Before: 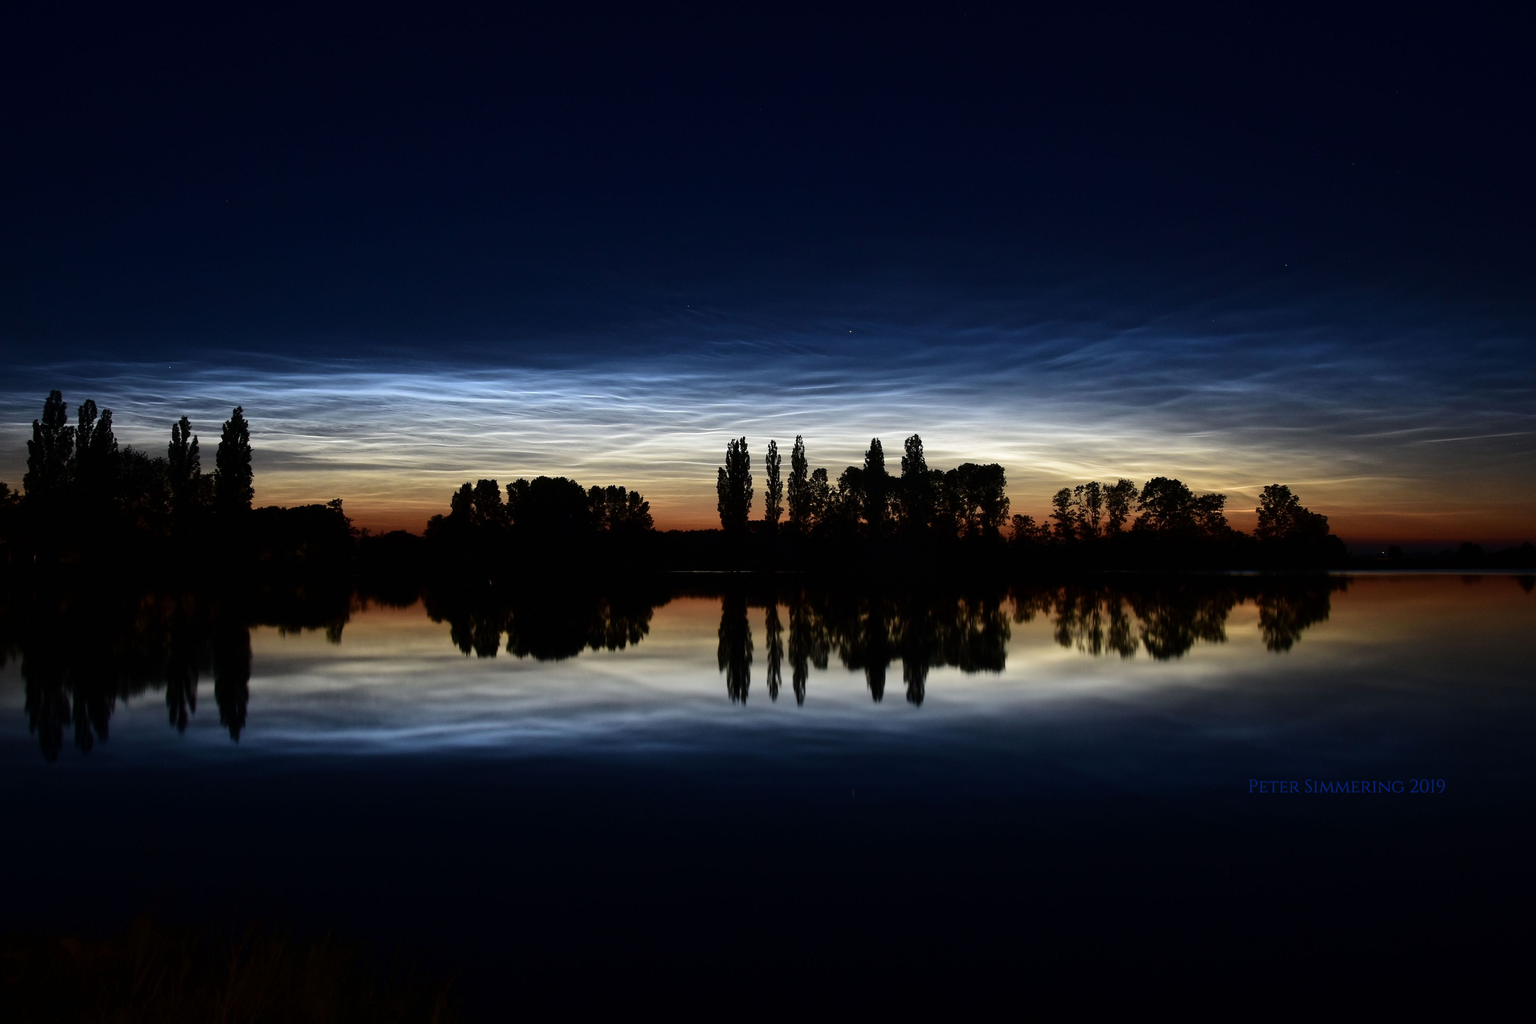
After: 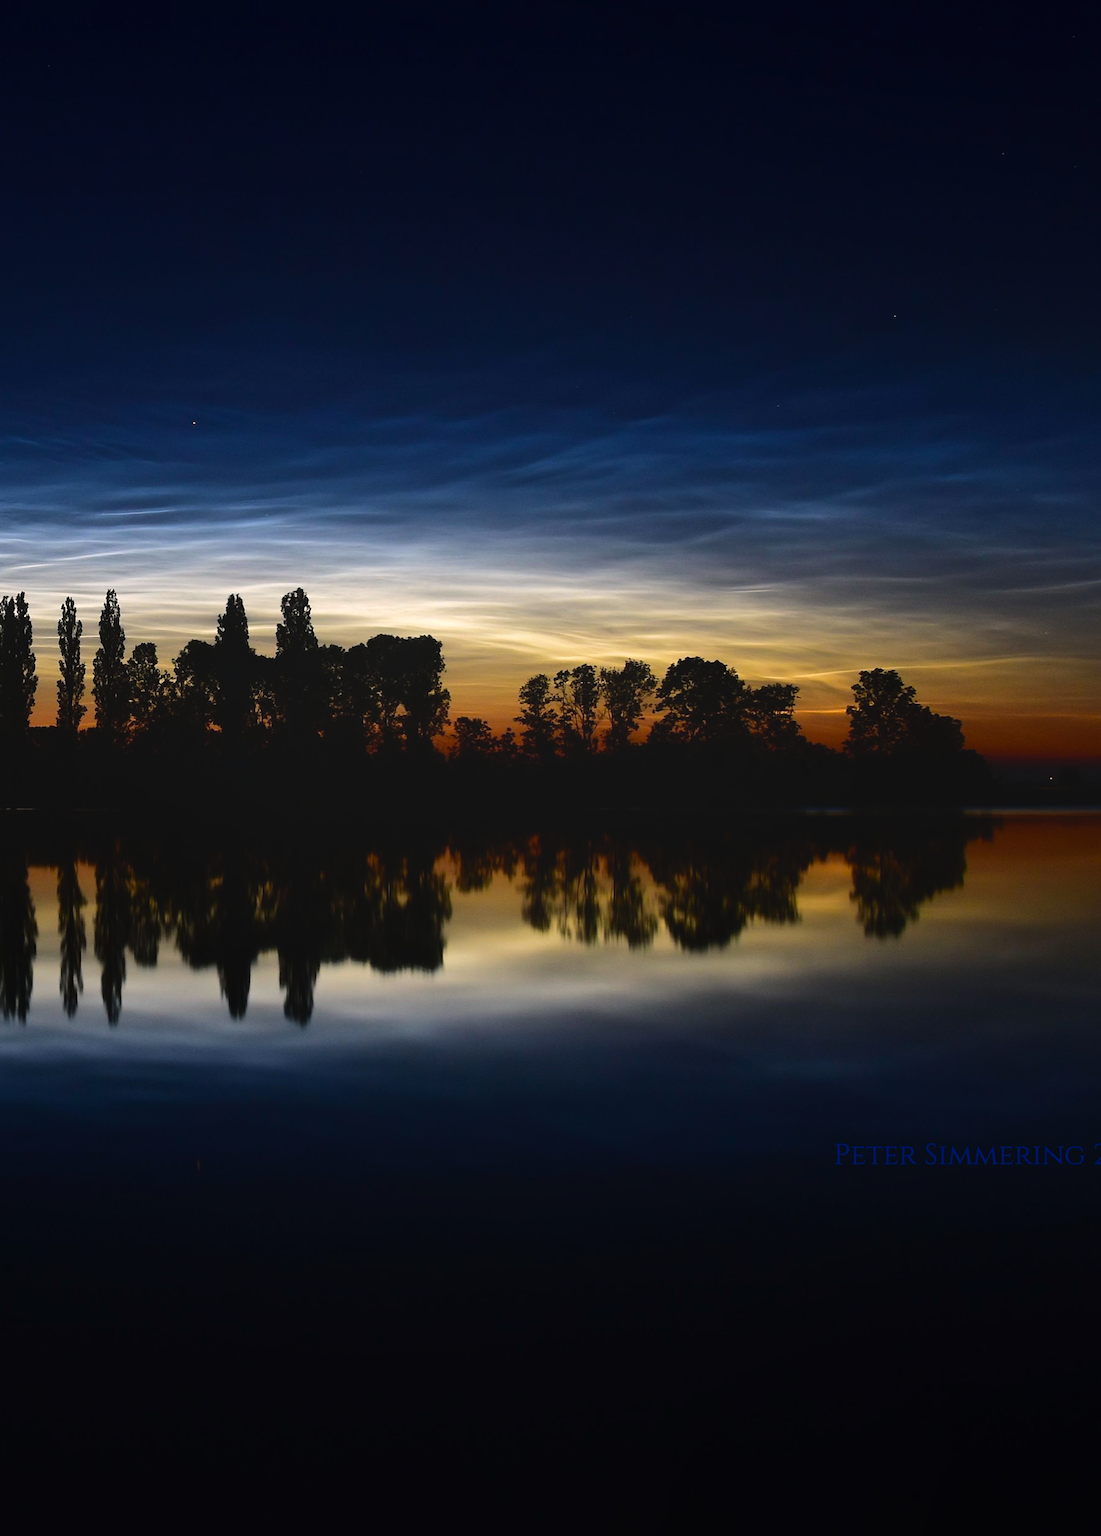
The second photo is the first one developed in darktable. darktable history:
crop: left 47.536%, top 6.751%, right 7.908%
local contrast: detail 69%
color balance rgb: highlights gain › chroma 1.614%, highlights gain › hue 56.1°, perceptual saturation grading › global saturation 13.389%, perceptual brilliance grading › global brilliance -5.796%, perceptual brilliance grading › highlights 25.165%, perceptual brilliance grading › mid-tones 6.926%, perceptual brilliance grading › shadows -4.622%, global vibrance 14.792%
